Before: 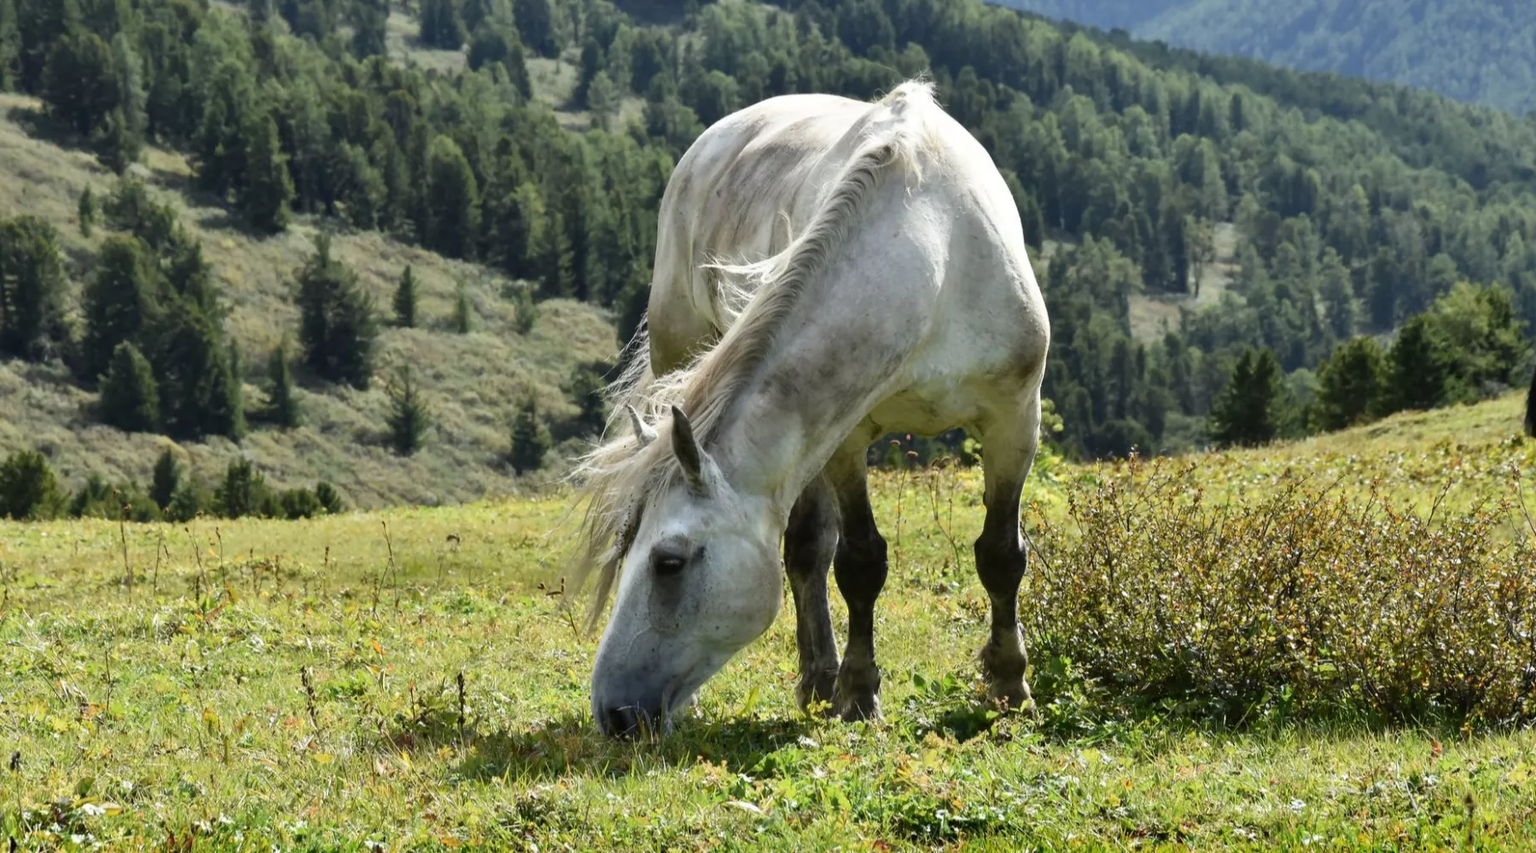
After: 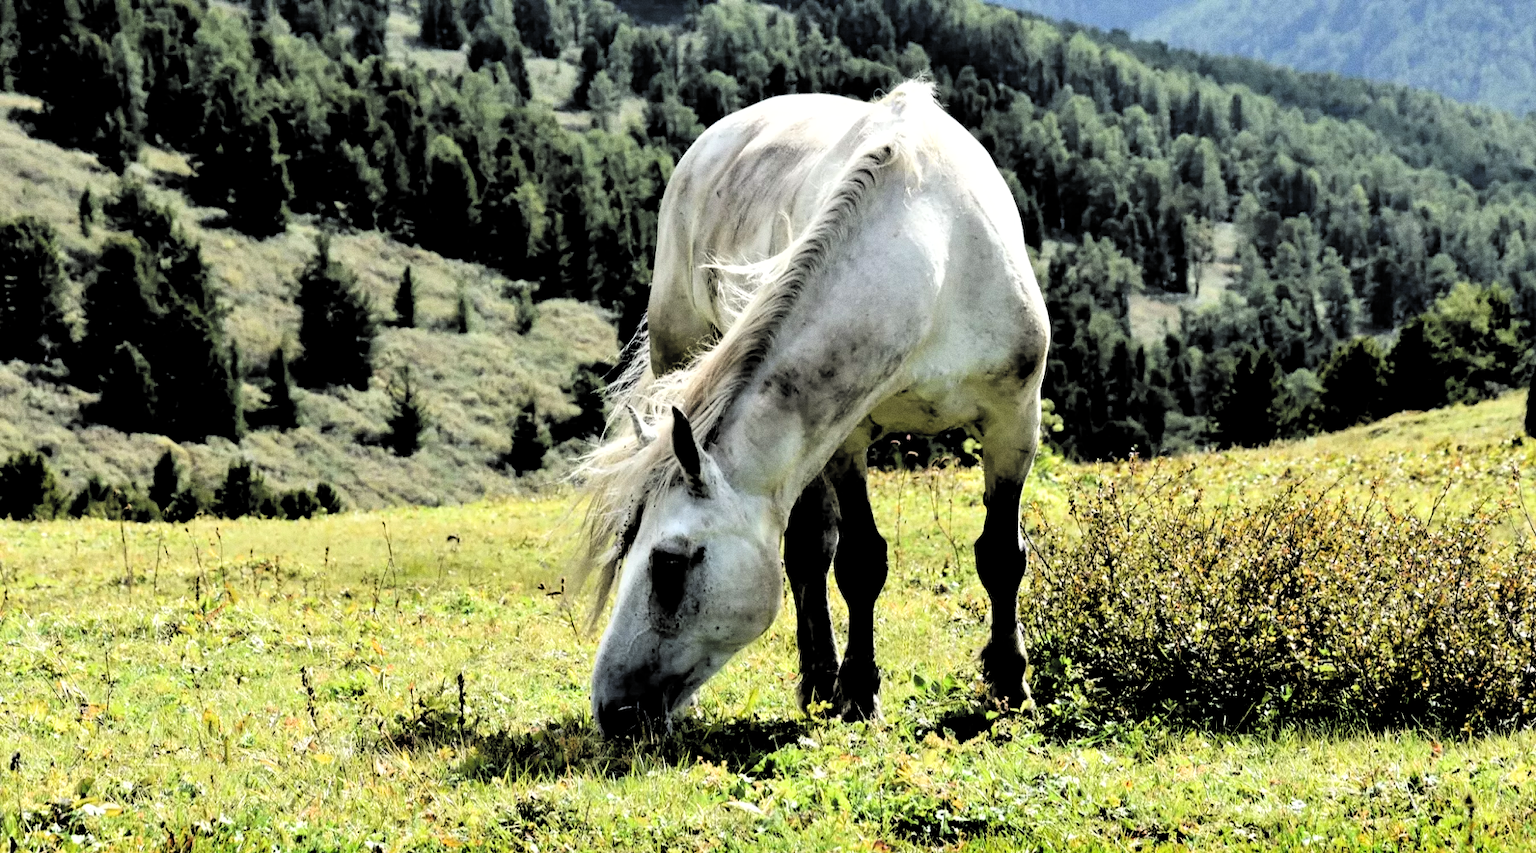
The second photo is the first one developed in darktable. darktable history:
grain: coarseness 0.47 ISO
filmic rgb: middle gray luminance 13.55%, black relative exposure -1.97 EV, white relative exposure 3.1 EV, threshold 6 EV, target black luminance 0%, hardness 1.79, latitude 59.23%, contrast 1.728, highlights saturation mix 5%, shadows ↔ highlights balance -37.52%, add noise in highlights 0, color science v3 (2019), use custom middle-gray values true, iterations of high-quality reconstruction 0, contrast in highlights soft, enable highlight reconstruction true
